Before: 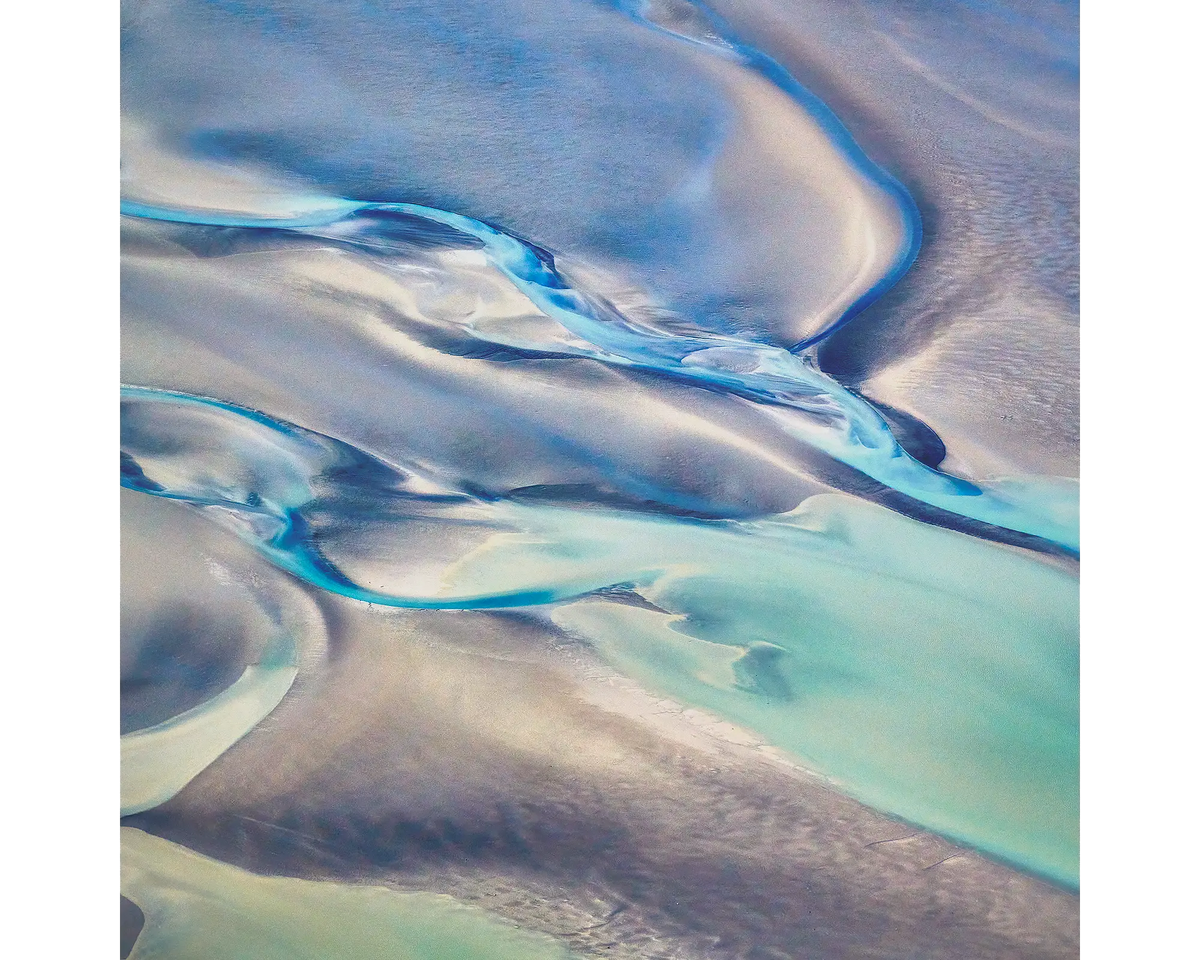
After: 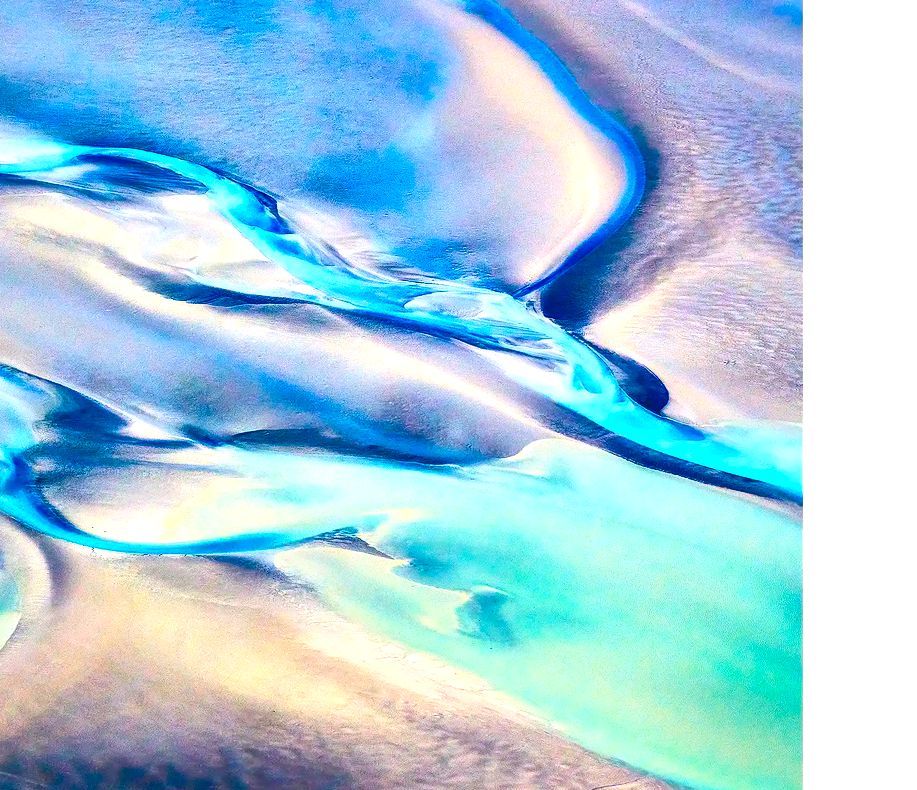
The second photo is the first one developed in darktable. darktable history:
haze removal: compatibility mode true, adaptive false
color balance rgb: linear chroma grading › global chroma 15%, perceptual saturation grading › global saturation 30%
exposure: black level correction 0, exposure 0.7 EV, compensate exposure bias true, compensate highlight preservation false
contrast brightness saturation: contrast 0.22, brightness -0.19, saturation 0.24
crop: left 23.095%, top 5.827%, bottom 11.854%
